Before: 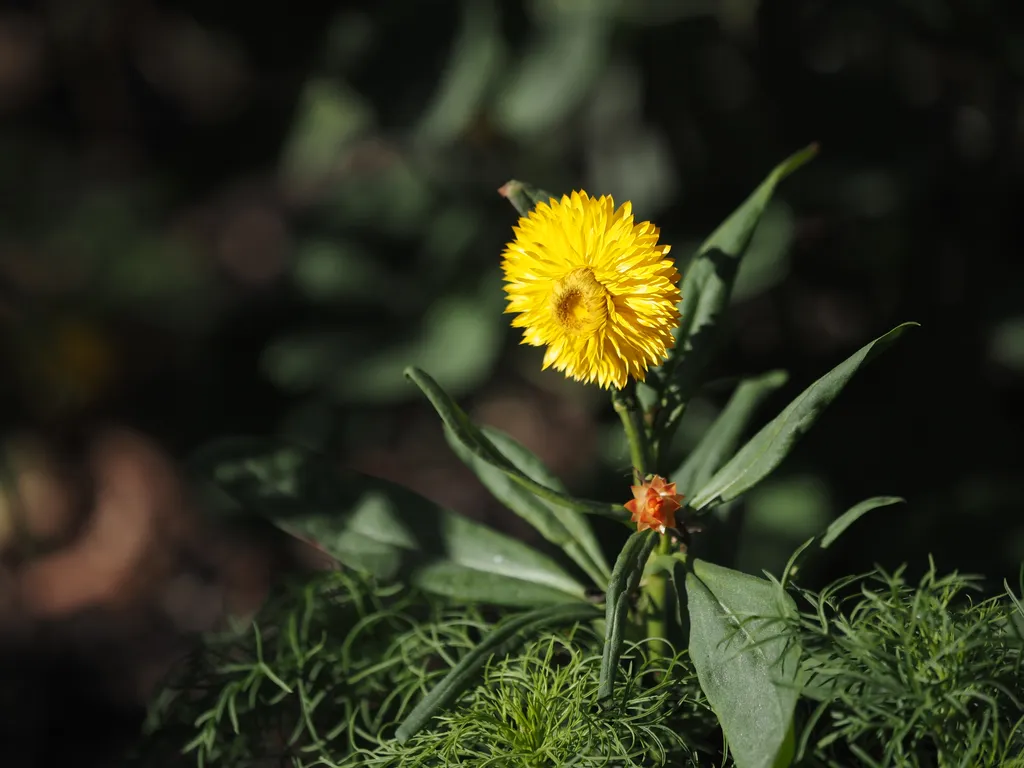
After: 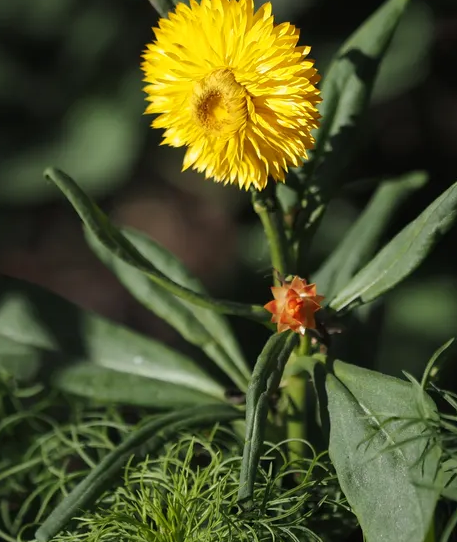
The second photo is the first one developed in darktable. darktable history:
crop: left 35.249%, top 25.94%, right 20.061%, bottom 3.374%
